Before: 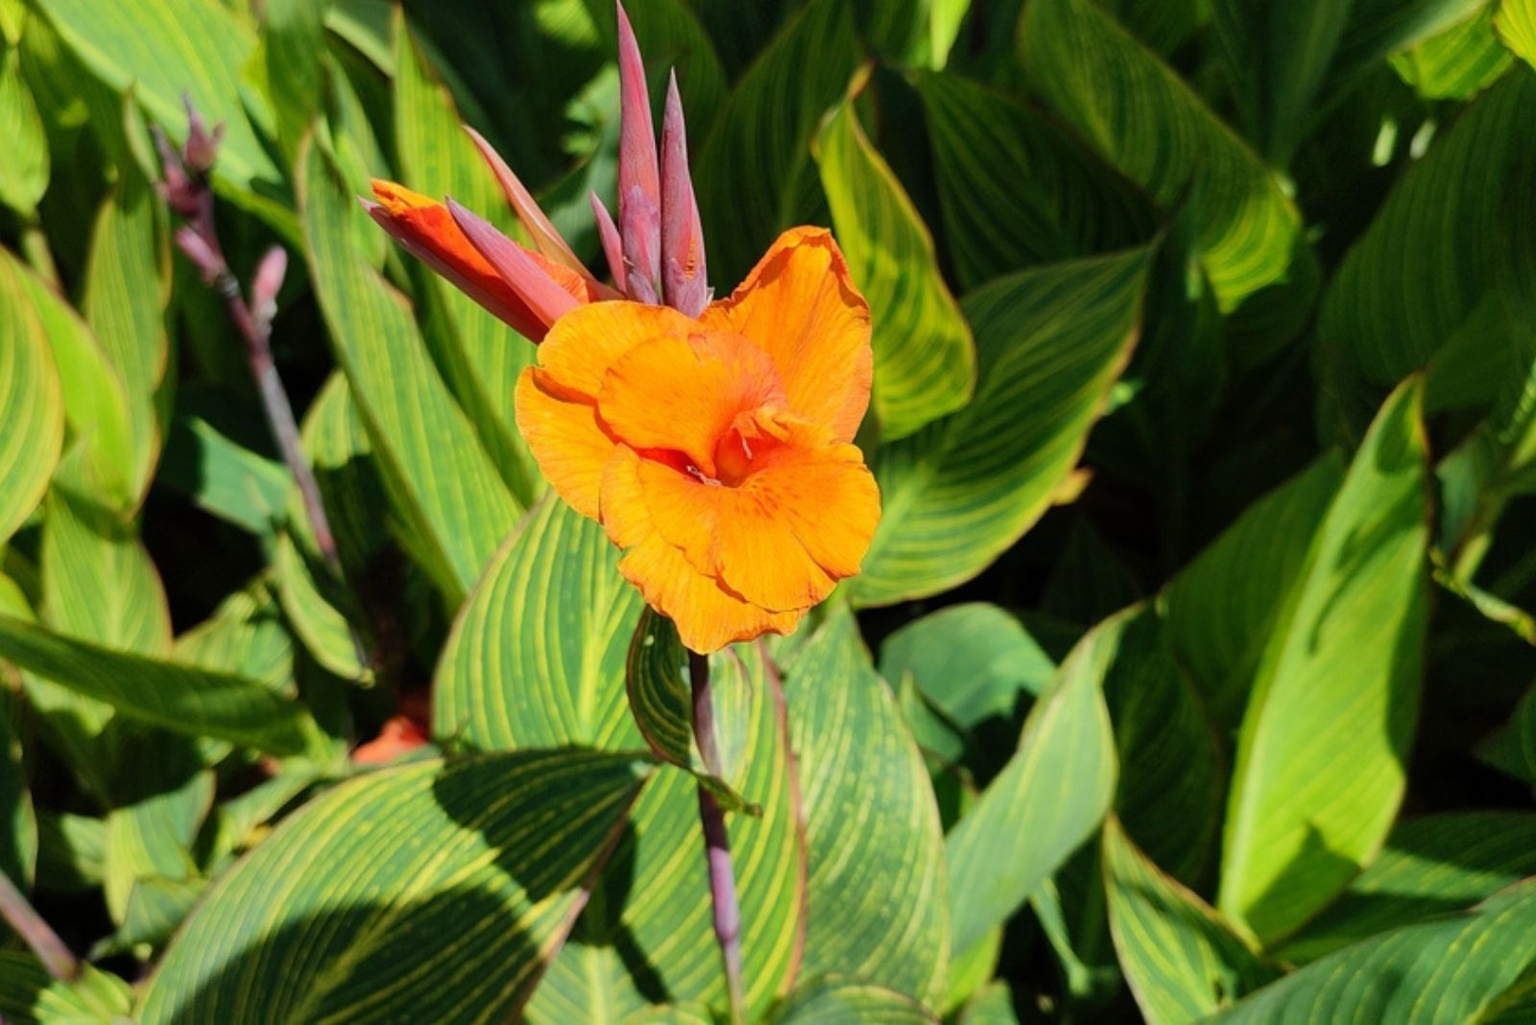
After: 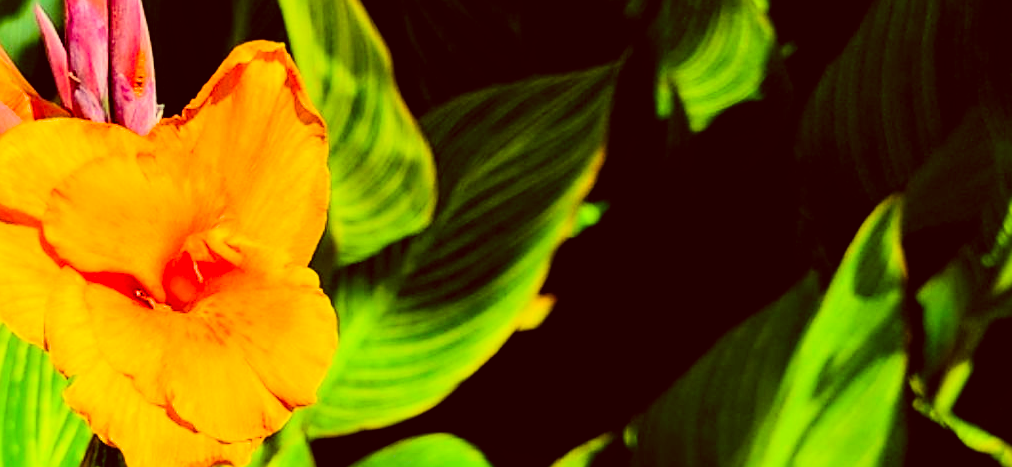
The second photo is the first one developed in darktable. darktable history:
color balance rgb: shadows lift › luminance -21.49%, shadows lift › chroma 9.13%, shadows lift › hue 285.16°, highlights gain › chroma 7.902%, highlights gain › hue 82.68°, linear chroma grading › global chroma 0.883%, perceptual saturation grading › global saturation 31.215%, global vibrance 20%
color correction: highlights a* -14.16, highlights b* -16.88, shadows a* 10.62, shadows b* 28.76
exposure: compensate highlight preservation false
sharpen: on, module defaults
crop: left 36.288%, top 18.335%, right 0.462%, bottom 37.896%
filmic rgb: black relative exposure -5.15 EV, white relative exposure 4 EV, hardness 2.88, contrast 1.298
contrast brightness saturation: contrast 0.241, brightness 0.242, saturation 0.385
